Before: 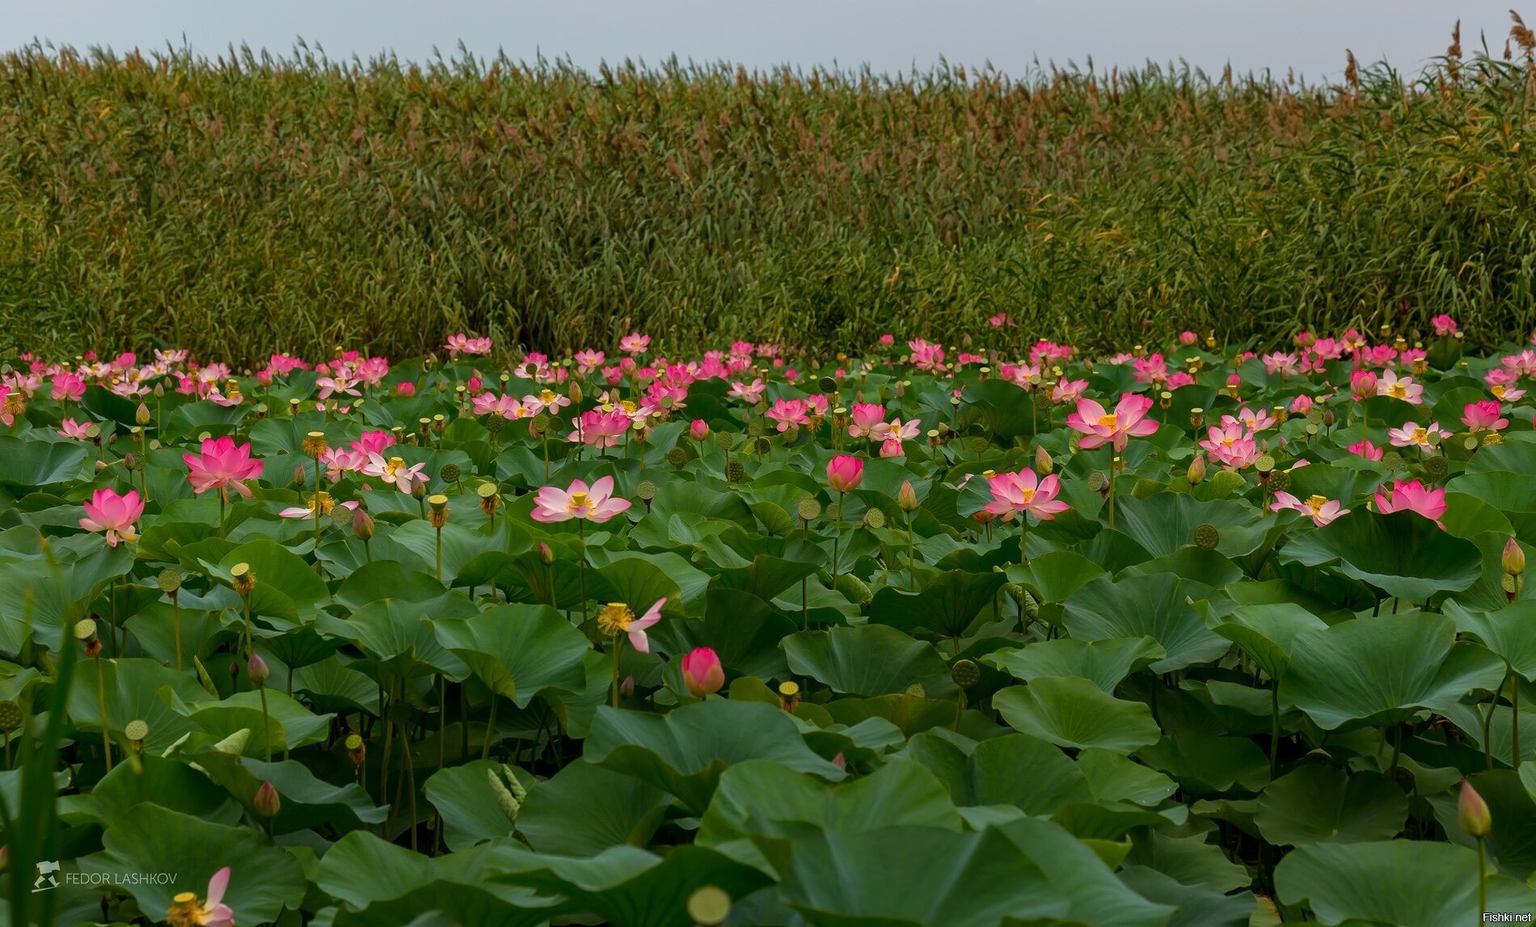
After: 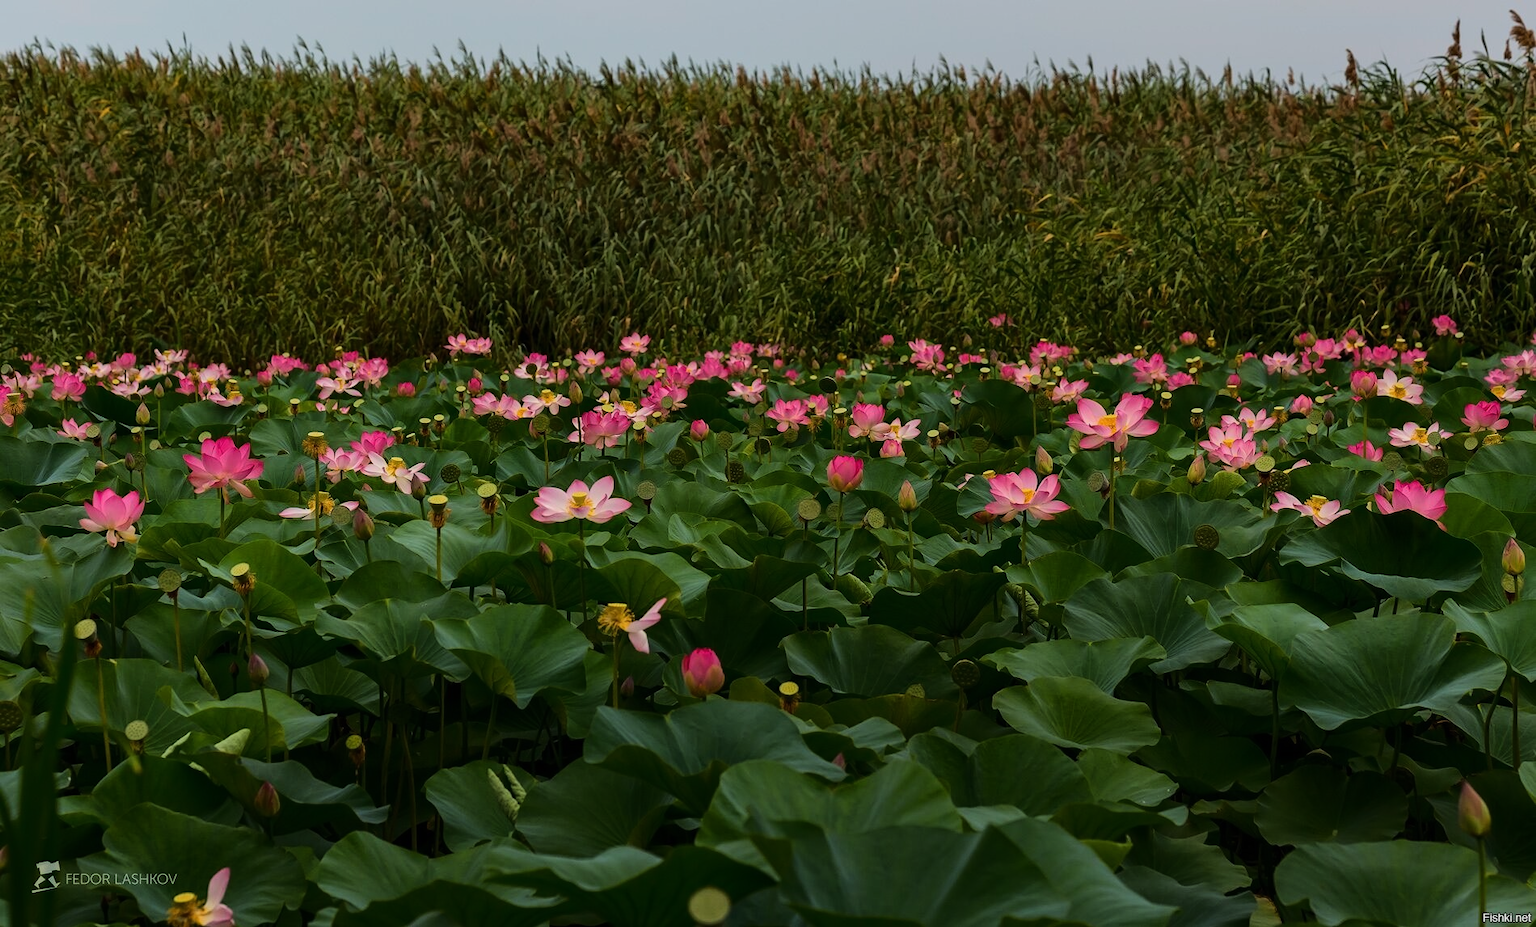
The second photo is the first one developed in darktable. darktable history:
base curve: curves: ch0 [(0, 0) (0.036, 0.025) (0.121, 0.166) (0.206, 0.329) (0.605, 0.79) (1, 1)]
exposure: black level correction 0, exposure -0.698 EV, compensate highlight preservation false
